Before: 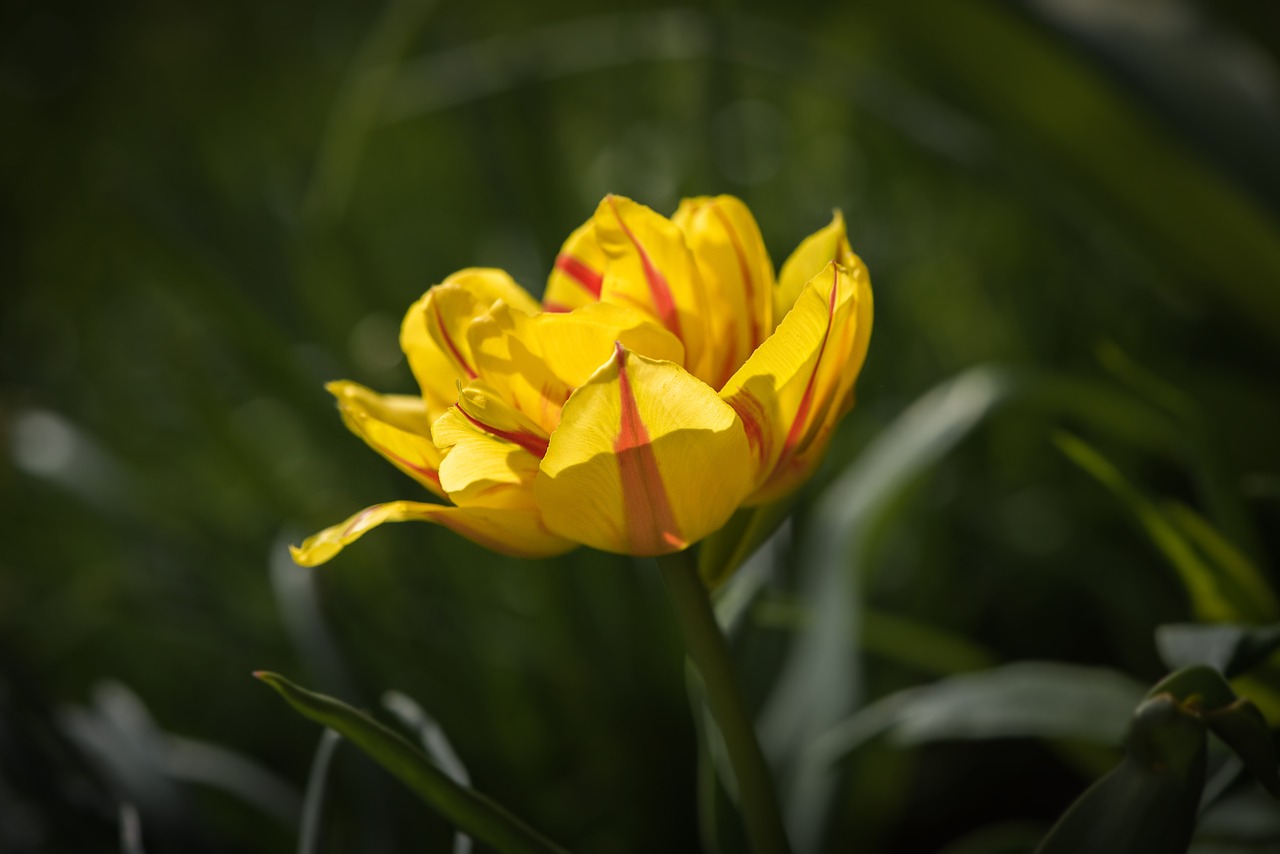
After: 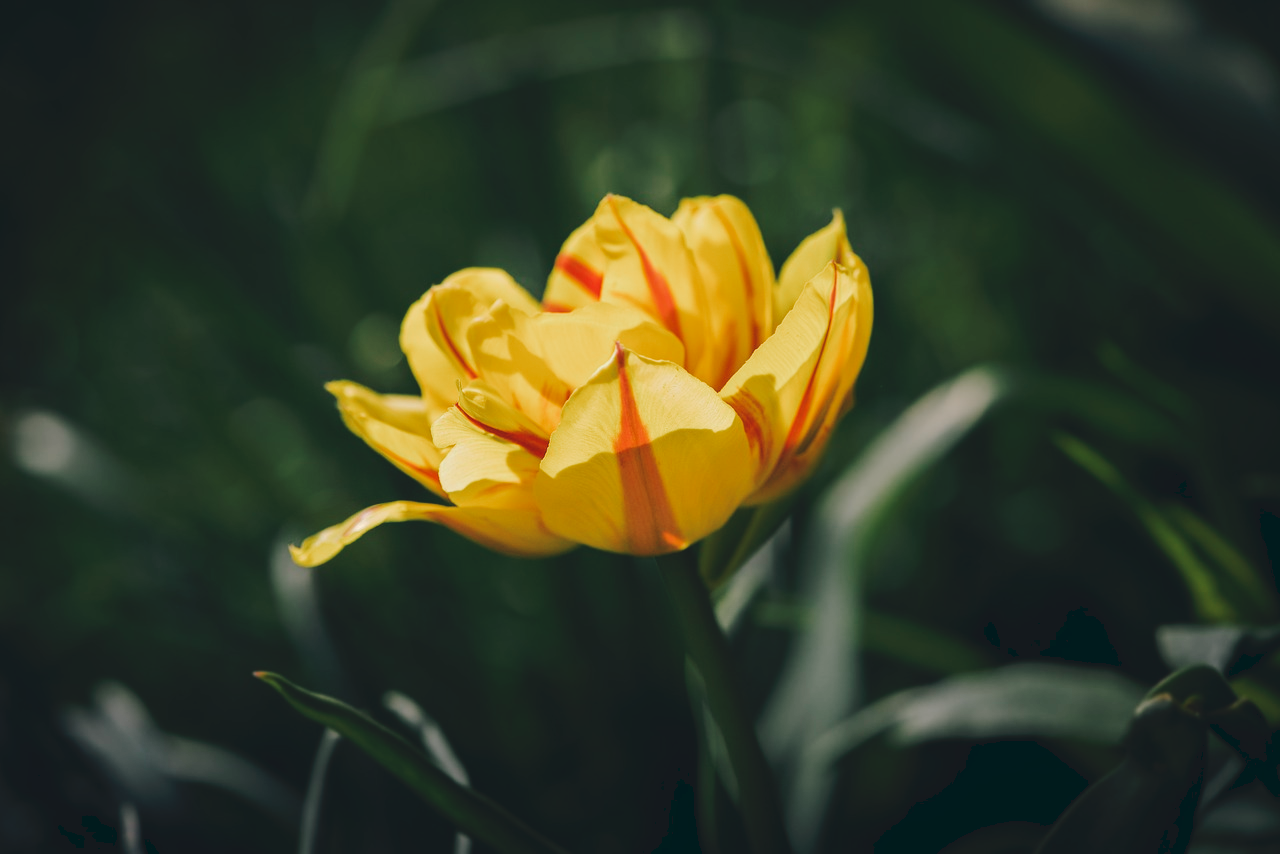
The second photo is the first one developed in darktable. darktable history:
tone curve: curves: ch0 [(0, 0) (0.003, 0.077) (0.011, 0.08) (0.025, 0.083) (0.044, 0.095) (0.069, 0.106) (0.1, 0.12) (0.136, 0.144) (0.177, 0.185) (0.224, 0.231) (0.277, 0.297) (0.335, 0.382) (0.399, 0.471) (0.468, 0.553) (0.543, 0.623) (0.623, 0.689) (0.709, 0.75) (0.801, 0.81) (0.898, 0.873) (1, 1)], preserve colors none
color look up table: target L [96.37, 91.09, 89.8, 91.62, 87.9, 88.17, 72.41, 57.77, 61.78, 52.65, 32.8, 29.77, 201.65, 105.79, 75, 69.51, 63, 64.1, 58.1, 50.46, 46.76, 46.95, 40.43, 30.76, 23.89, 24.52, 91.8, 80.44, 64, 68.86, 65.18, 57.95, 65.03, 54.26, 50.21, 40.7, 36.07, 36.37, 25.09, 24.13, 8.657, 0.663, 92.46, 84.46, 74.71, 57.17, 44.3, 38.69, 29.19], target a [-5.08, -7.644, -19.38, -7.938, -23.31, -29.49, -2.192, -52.26, -30.59, -28.88, -26.26, -20.29, 0, 0.001, 4.623, 43.24, 52.63, 14.25, 69.3, 40.93, 72.16, 22.39, 55.05, 5.406, 39.89, 21.98, 11.08, 36.67, 28.33, 66, 13.11, 3.52, 44.71, 29.03, 61.12, 58.41, 11.86, 35.9, 2.068, 24.56, 20.47, 0.748, -29.44, -23.17, 1.48, -22.33, -15.6, -20.42, -8.576], target b [18.52, 0.544, 36.88, 56.88, 22.59, 10.26, 1.817, 31.81, 3.221, 32.62, 17.18, 11.27, -0.001, -0.004, 67.07, 22.55, 56.85, 33.01, 64.3, 29.44, 25.72, 48.03, 43.85, 1.635, 10.52, 30.74, -2.009, -16.46, -5.146, -33.49, -45.96, 0.596, -43.75, -30.52, 4.296, -14.22, -58.69, -56.18, -24.72, -44.67, -39.56, -12.86, -11.39, -18.1, -24.35, -15.61, -32.71, -6.363, -18.89], num patches 49
